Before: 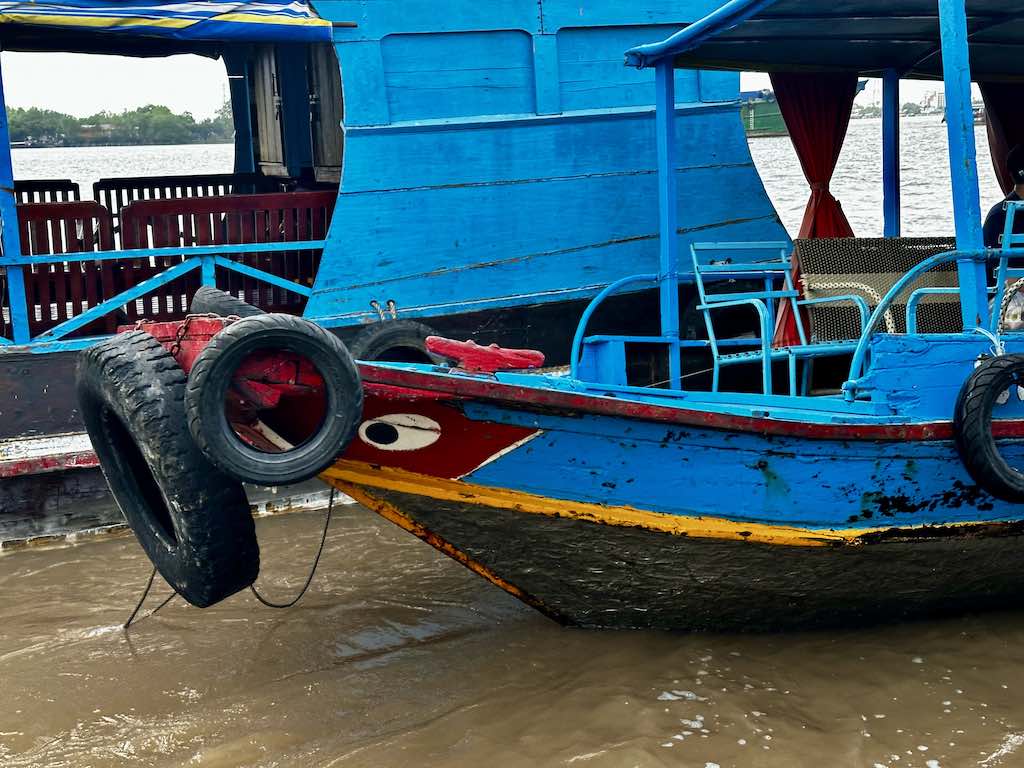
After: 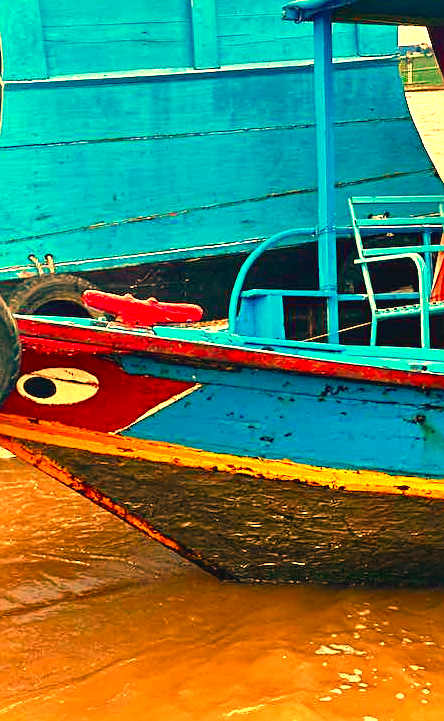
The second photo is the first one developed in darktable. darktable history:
contrast brightness saturation: contrast 0.04, saturation 0.07
crop: left 33.452%, top 6.025%, right 23.155%
shadows and highlights: shadows 37.27, highlights -28.18, soften with gaussian
color balance rgb: shadows lift › chroma 2%, shadows lift › hue 219.6°, power › hue 313.2°, highlights gain › chroma 3%, highlights gain › hue 75.6°, global offset › luminance 0.5%, perceptual saturation grading › global saturation 15.33%, perceptual saturation grading › highlights -19.33%, perceptual saturation grading › shadows 20%, global vibrance 20%
exposure: black level correction 0, exposure 1.1 EV, compensate exposure bias true, compensate highlight preservation false
white balance: red 1.467, blue 0.684
sharpen: on, module defaults
